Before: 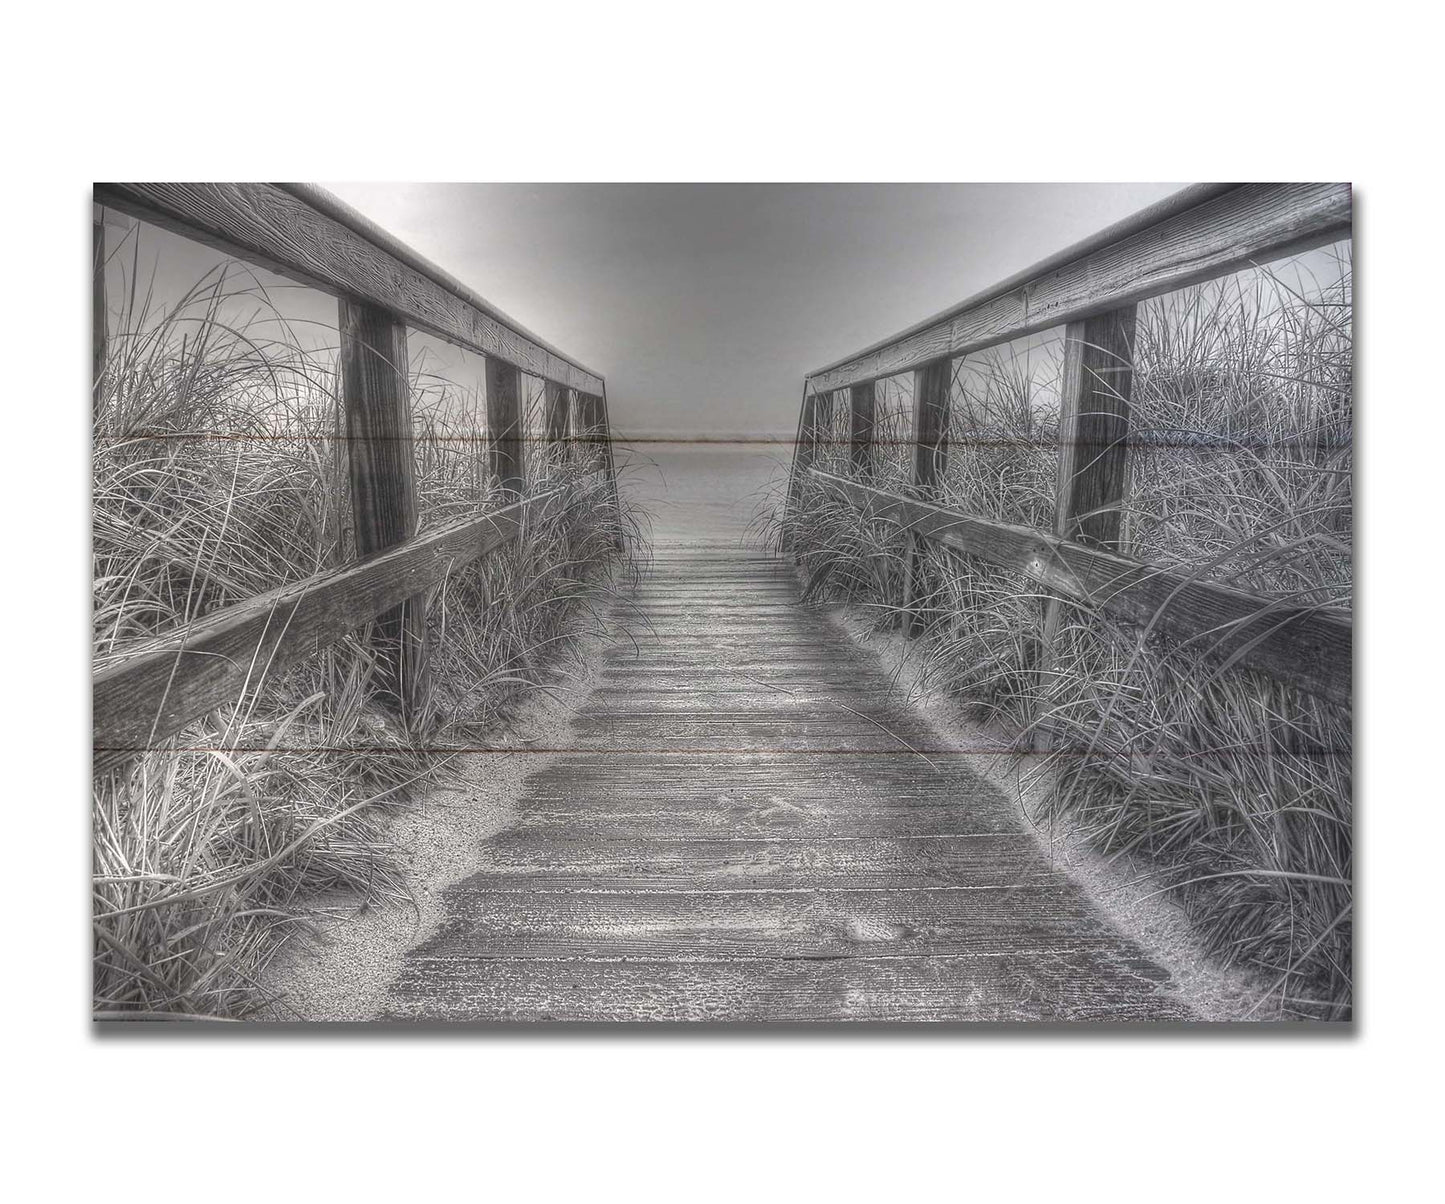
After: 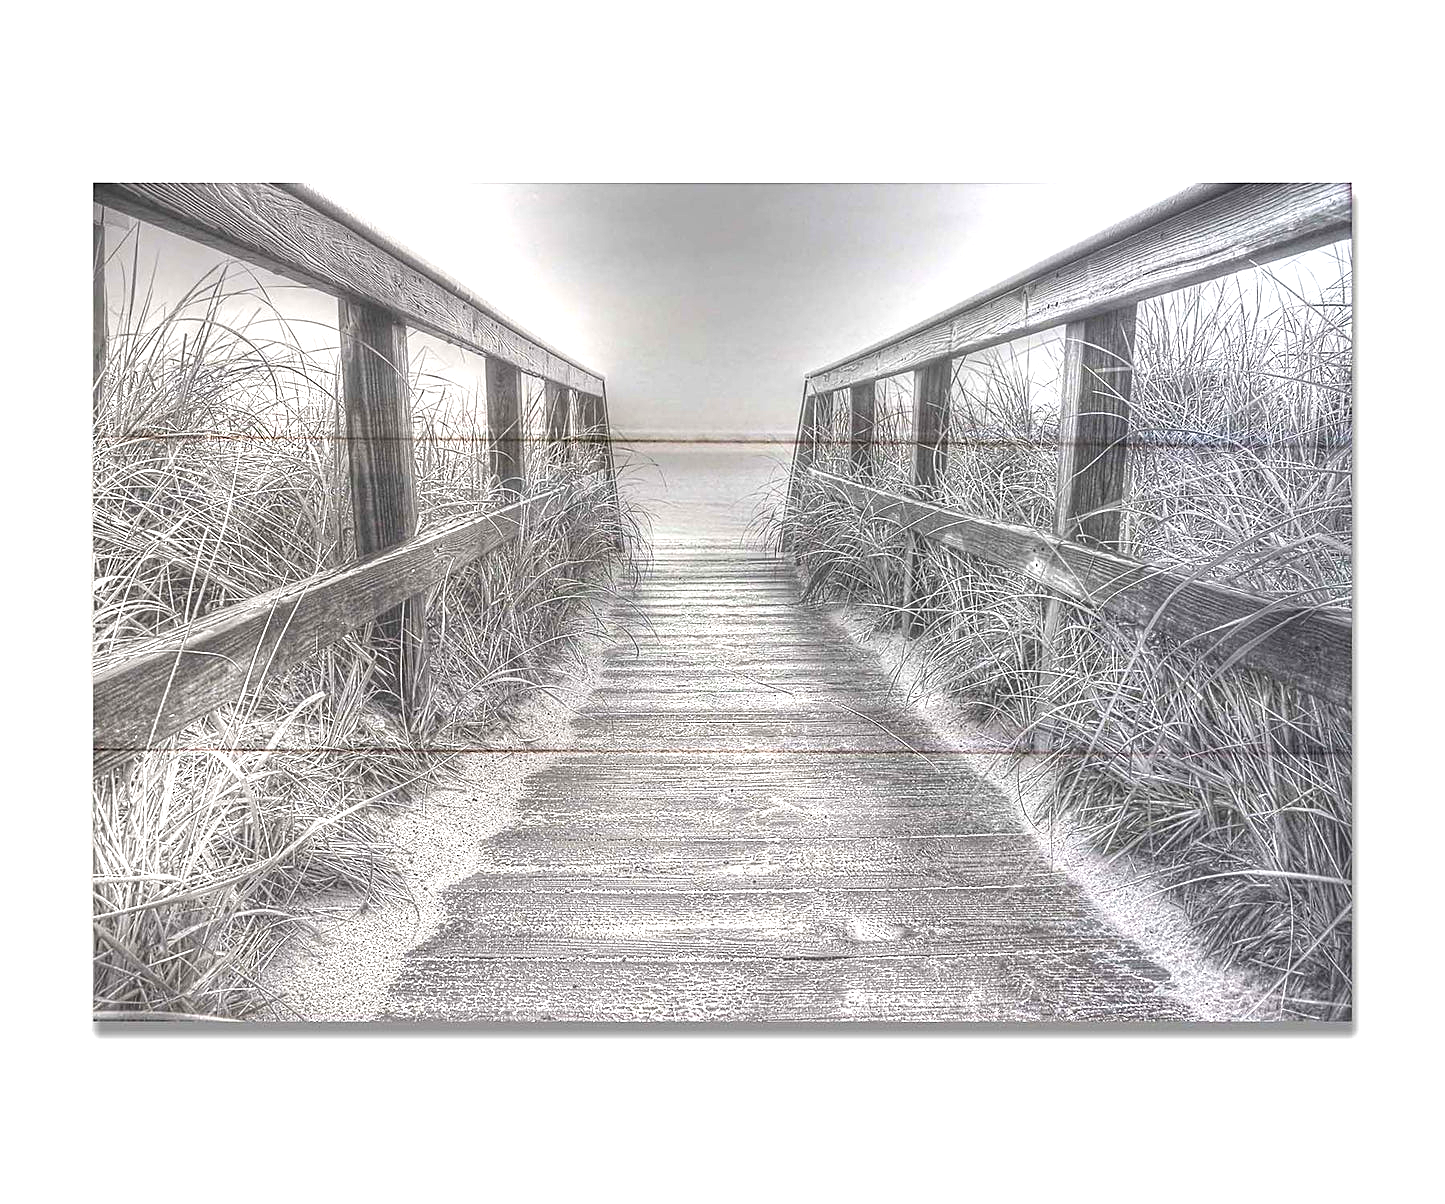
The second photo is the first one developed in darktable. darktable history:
exposure: black level correction 0, exposure 1.2 EV, compensate highlight preservation false
sharpen: on, module defaults
